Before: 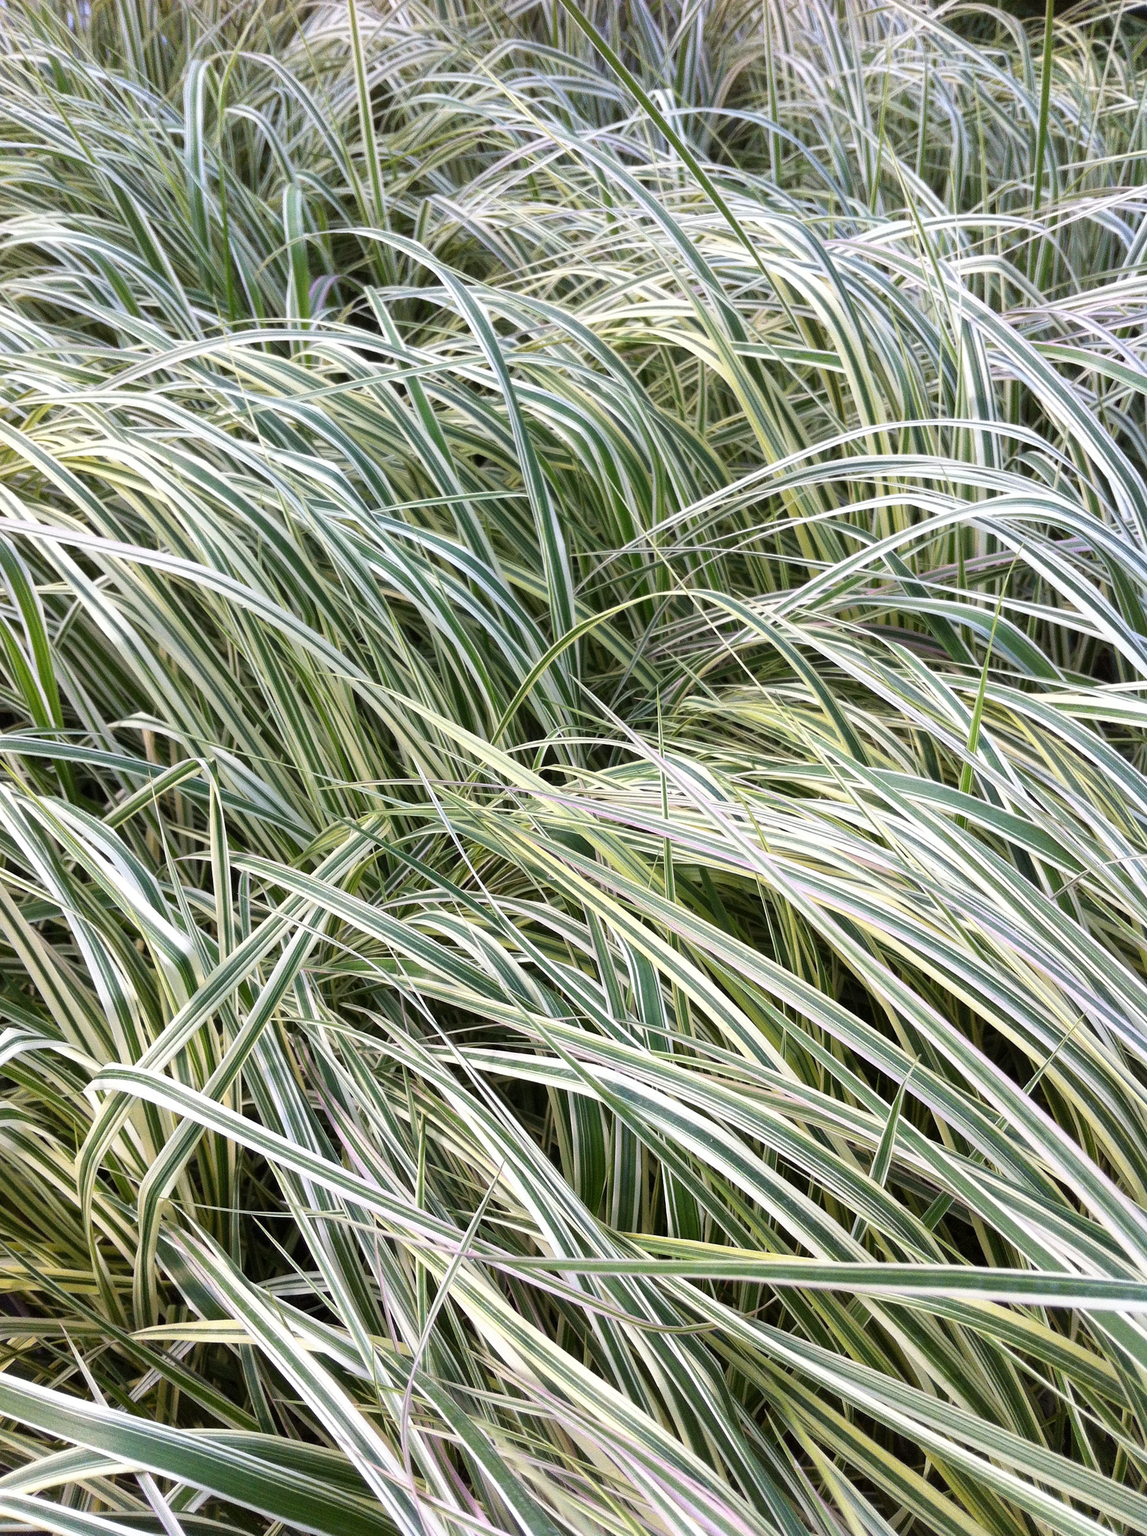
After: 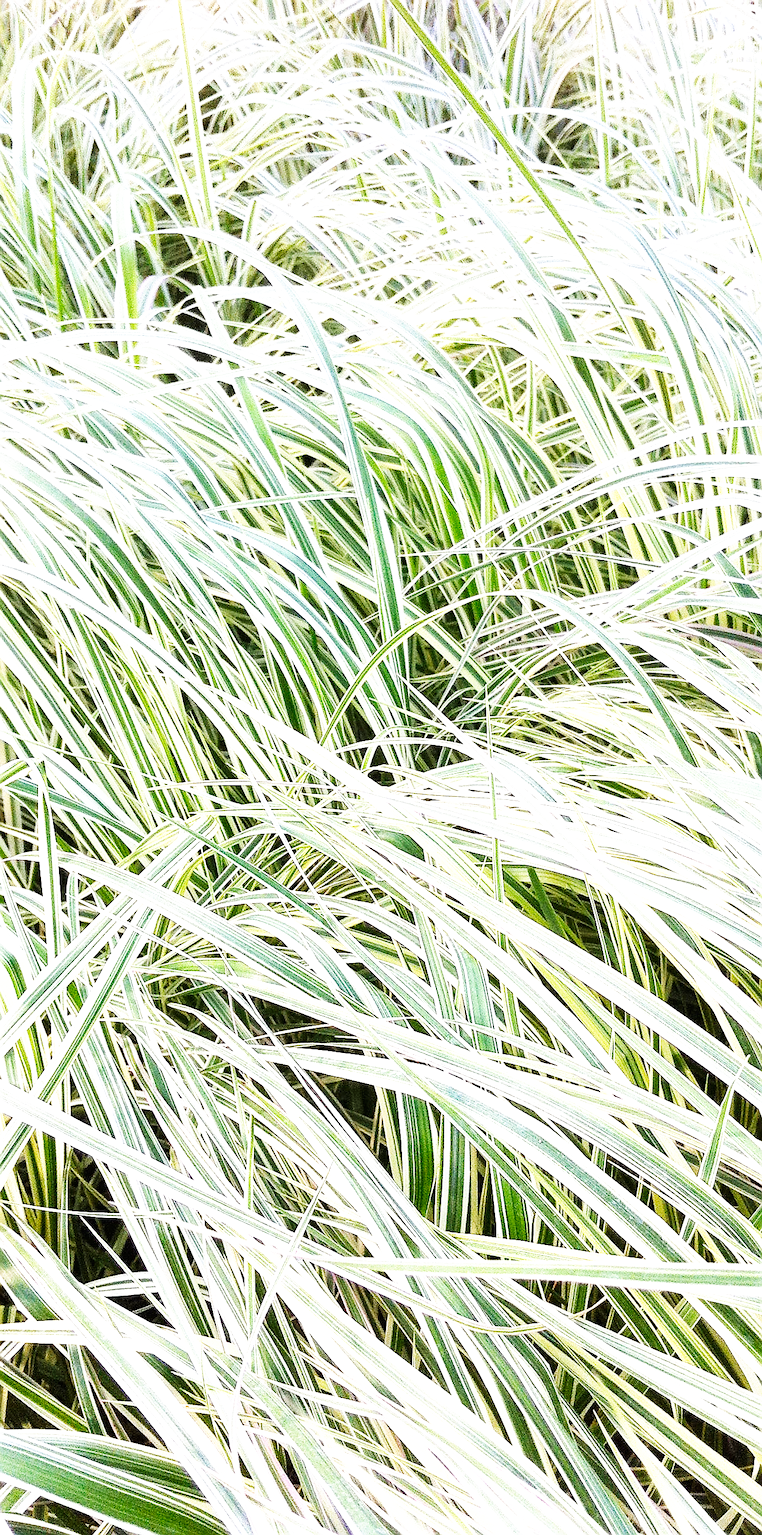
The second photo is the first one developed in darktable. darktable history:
sharpen: radius 1.379, amount 1.268, threshold 0.775
base curve: curves: ch0 [(0, 0) (0.007, 0.004) (0.027, 0.03) (0.046, 0.07) (0.207, 0.54) (0.442, 0.872) (0.673, 0.972) (1, 1)], preserve colors none
exposure: exposure 1.146 EV, compensate highlight preservation false
crop and rotate: left 14.987%, right 18.547%
